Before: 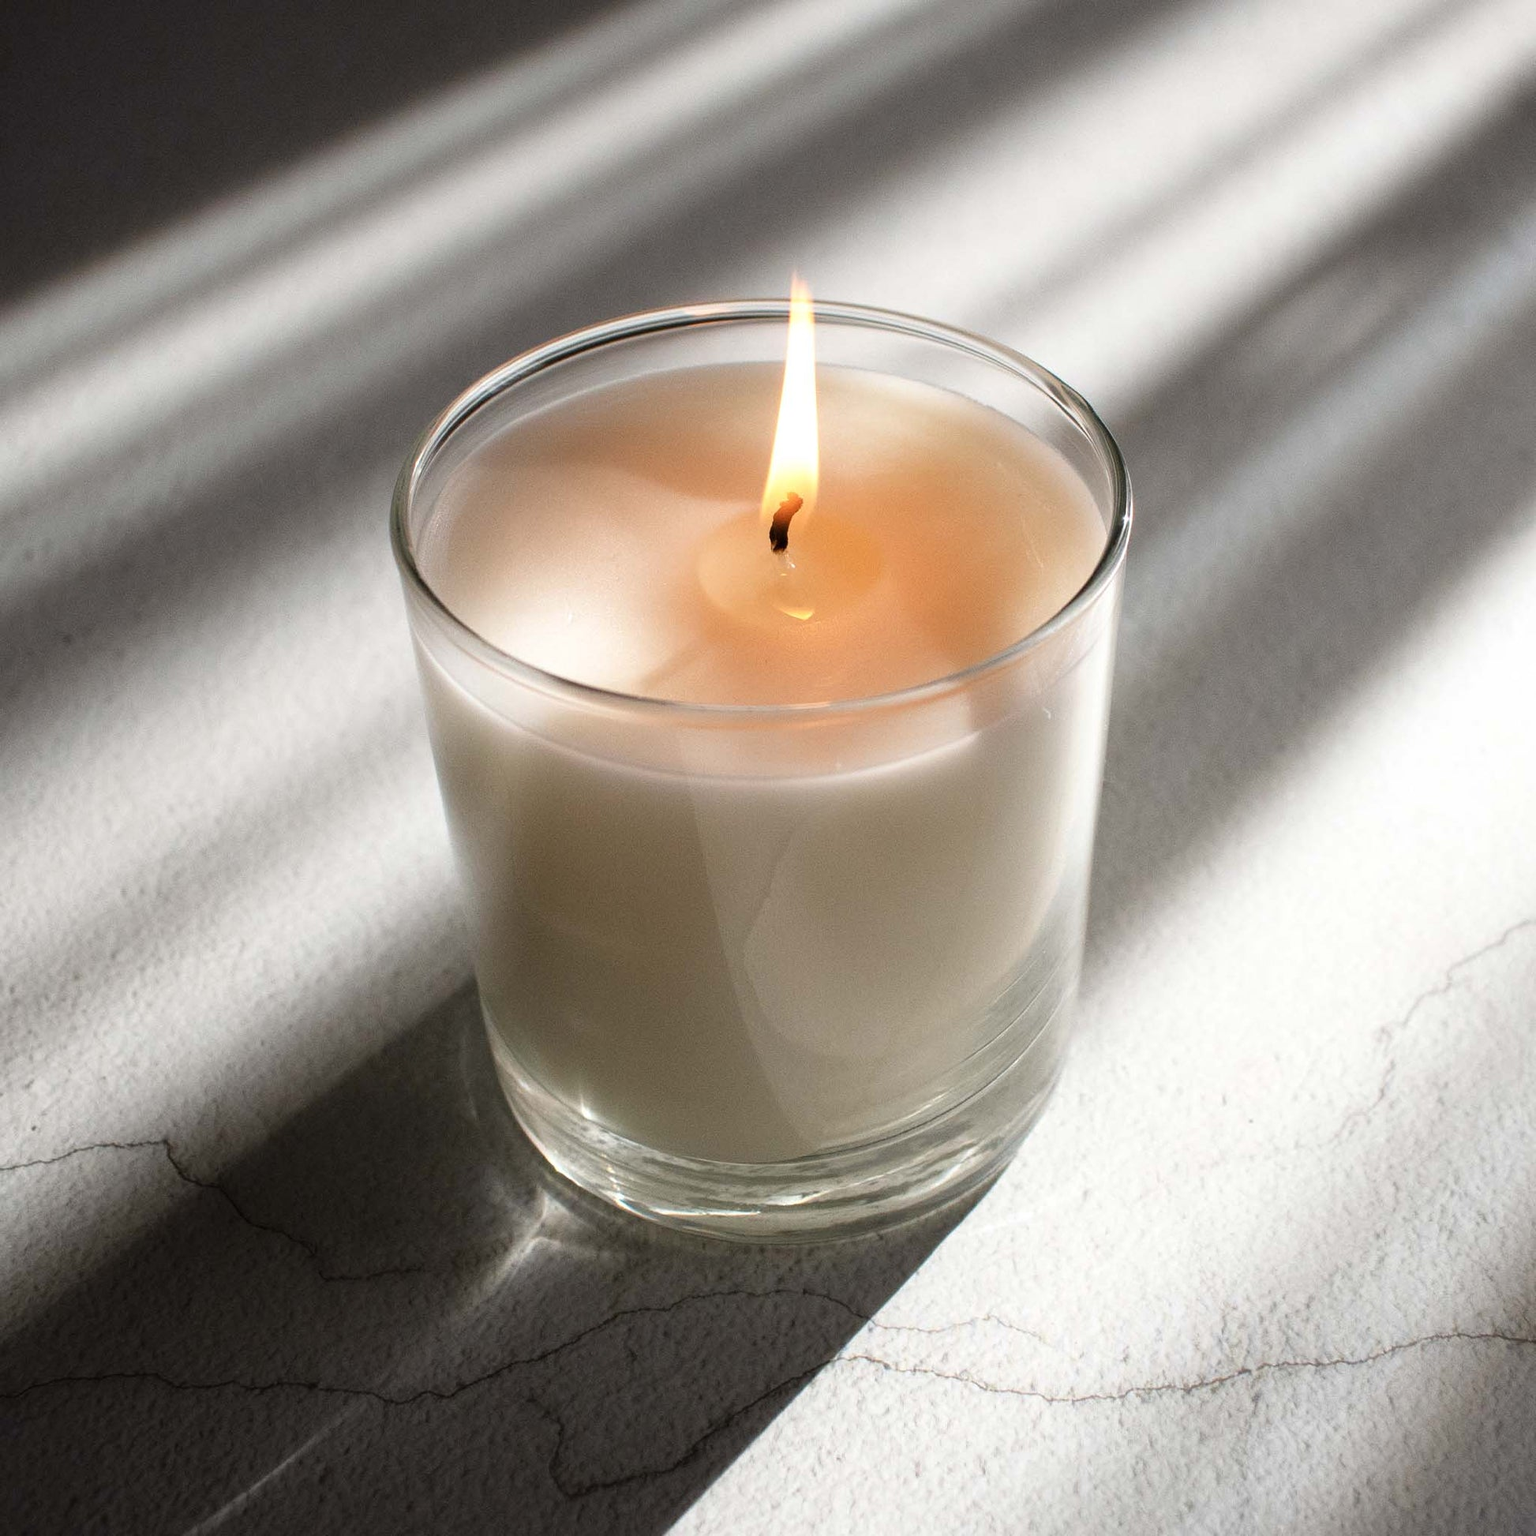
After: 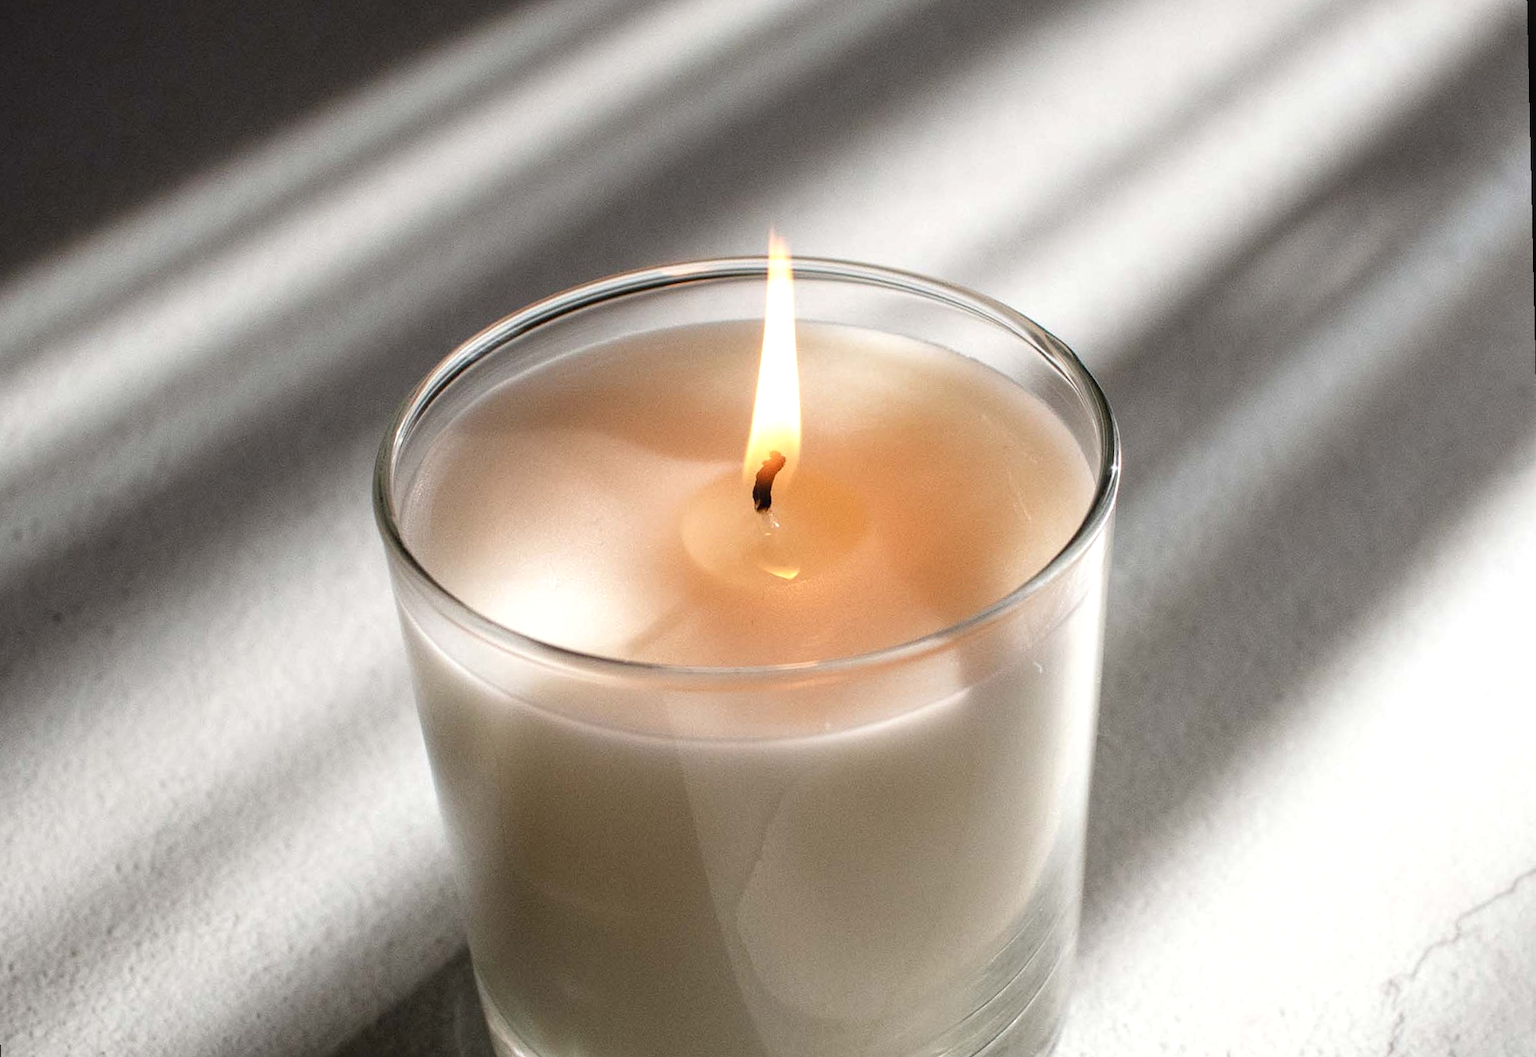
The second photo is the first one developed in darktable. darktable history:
rotate and perspective: rotation -1.32°, lens shift (horizontal) -0.031, crop left 0.015, crop right 0.985, crop top 0.047, crop bottom 0.982
local contrast: on, module defaults
crop: bottom 28.576%
